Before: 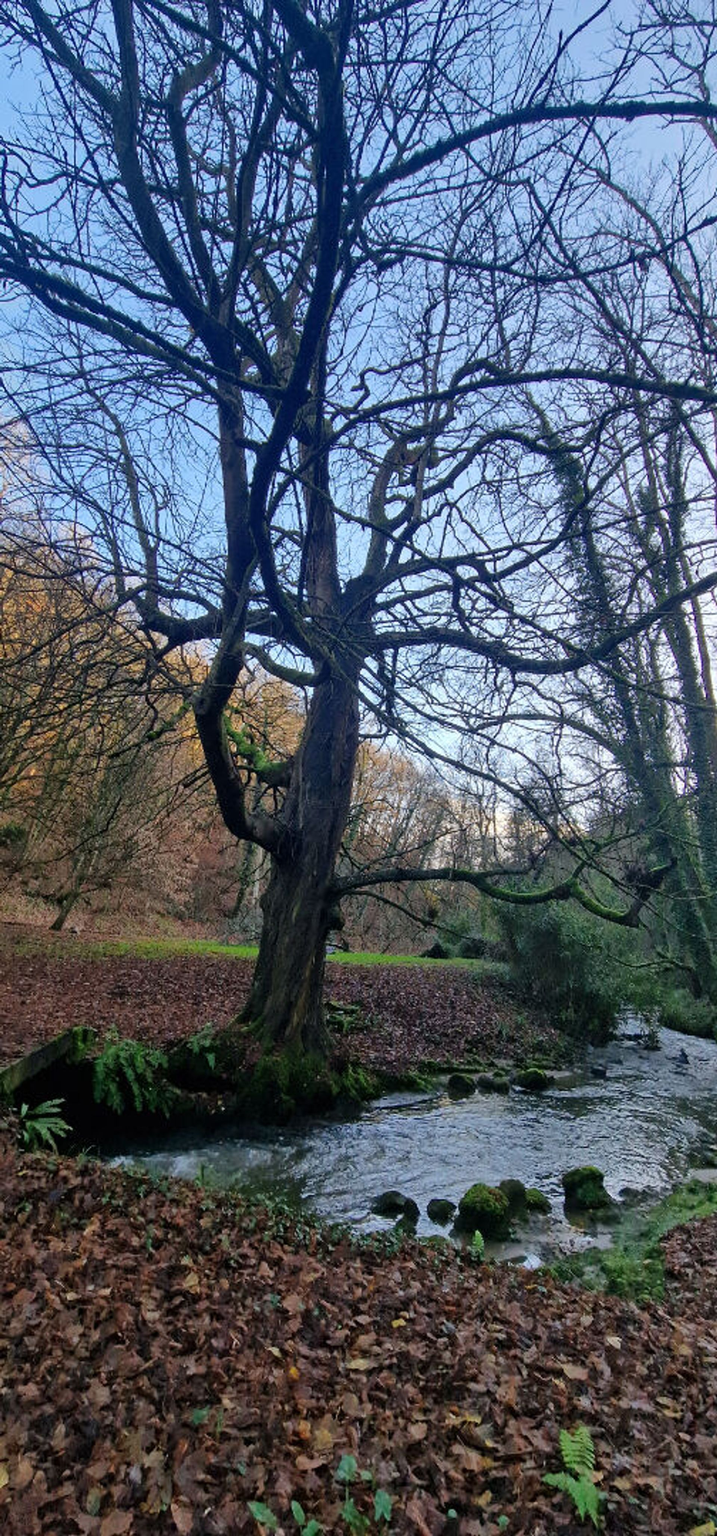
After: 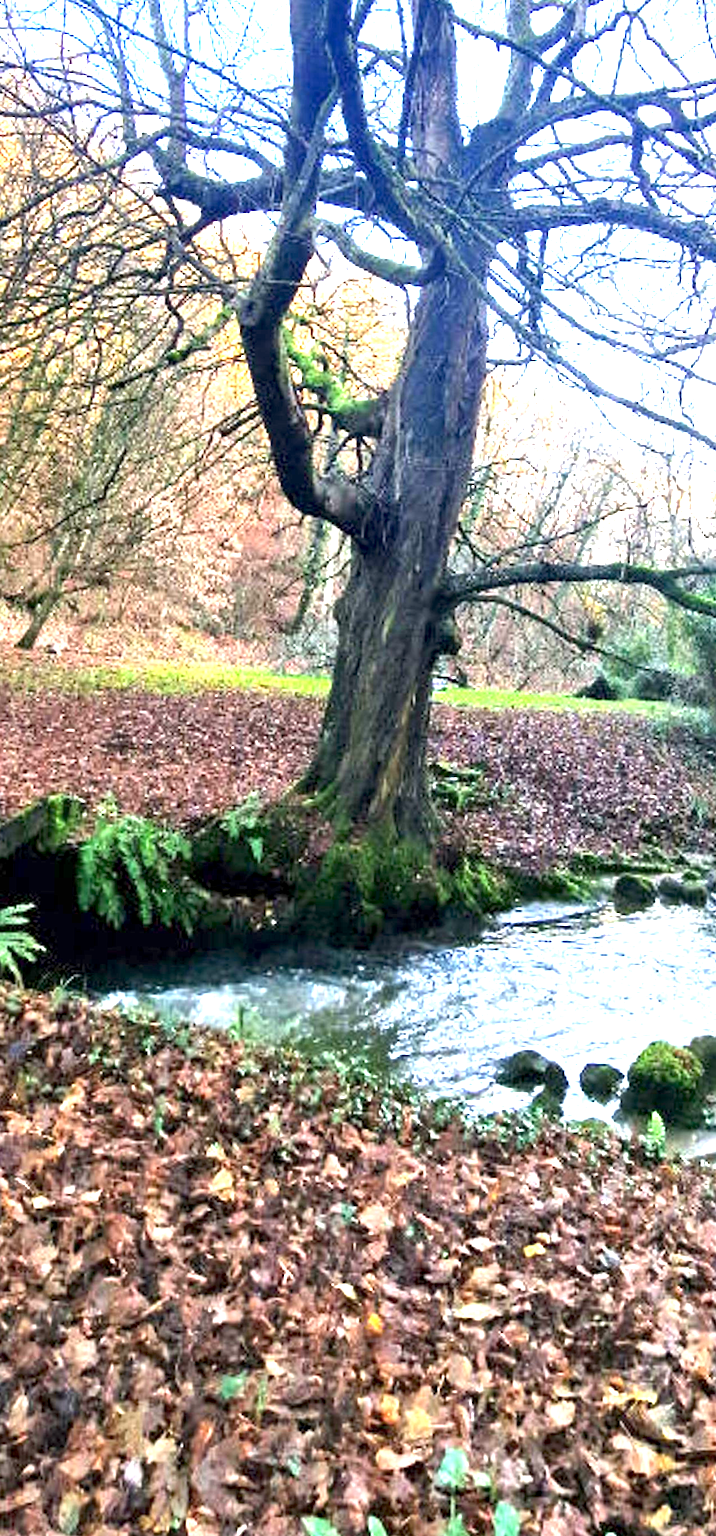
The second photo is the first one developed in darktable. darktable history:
exposure: black level correction 0.001, exposure 2.607 EV, compensate exposure bias true, compensate highlight preservation false
crop and rotate: angle -0.82°, left 3.85%, top 31.828%, right 27.992%
